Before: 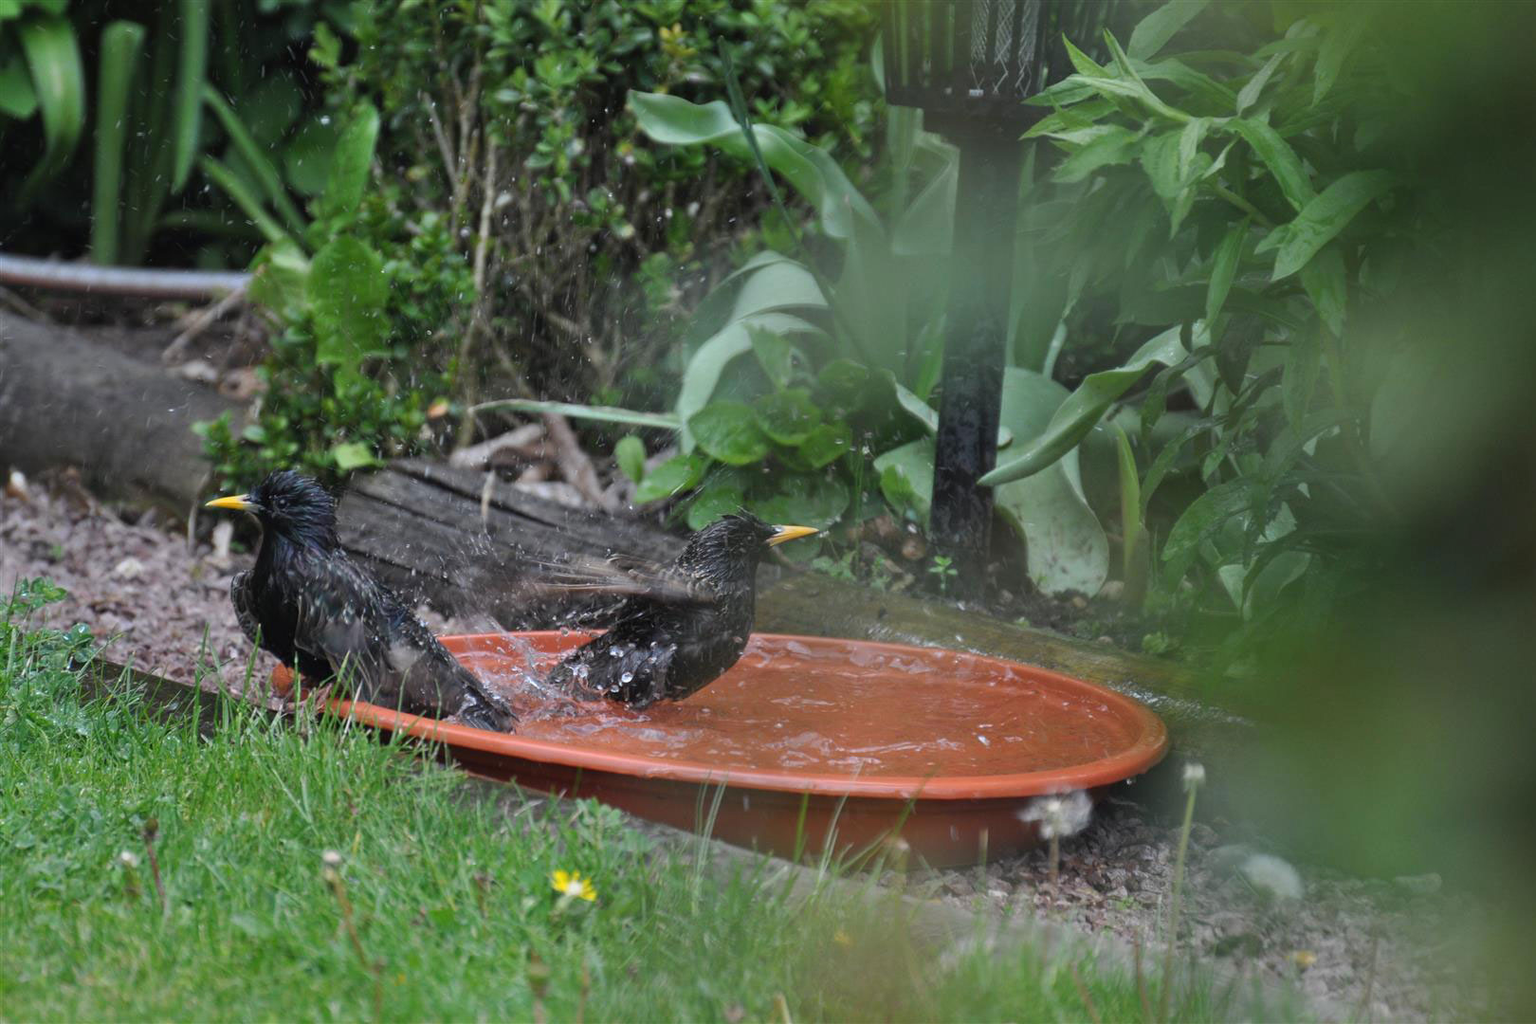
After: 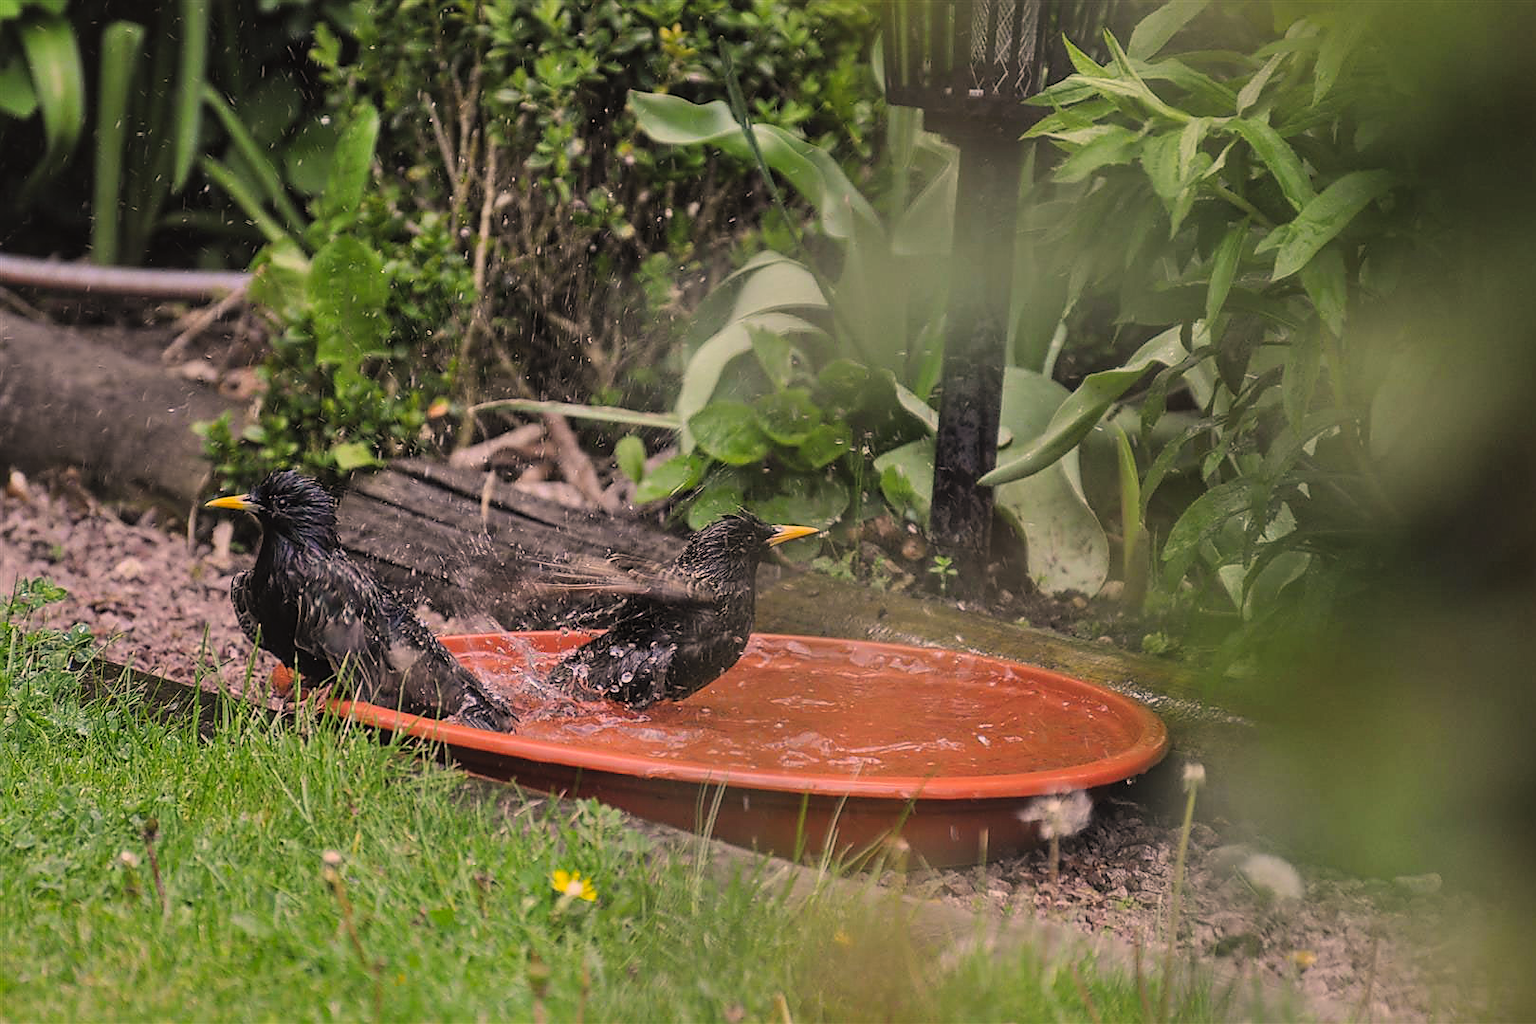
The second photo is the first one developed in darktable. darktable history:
exposure: black level correction -0.014, exposure -0.188 EV, compensate exposure bias true, compensate highlight preservation false
local contrast: on, module defaults
filmic rgb: black relative exposure -7.65 EV, white relative exposure 4.56 EV, hardness 3.61, contrast 1.061, color science v6 (2022)
contrast brightness saturation: contrast 0.073, brightness 0.074, saturation 0.184
sharpen: radius 1.371, amount 1.252, threshold 0.633
color correction: highlights a* 17.5, highlights b* 19.03
